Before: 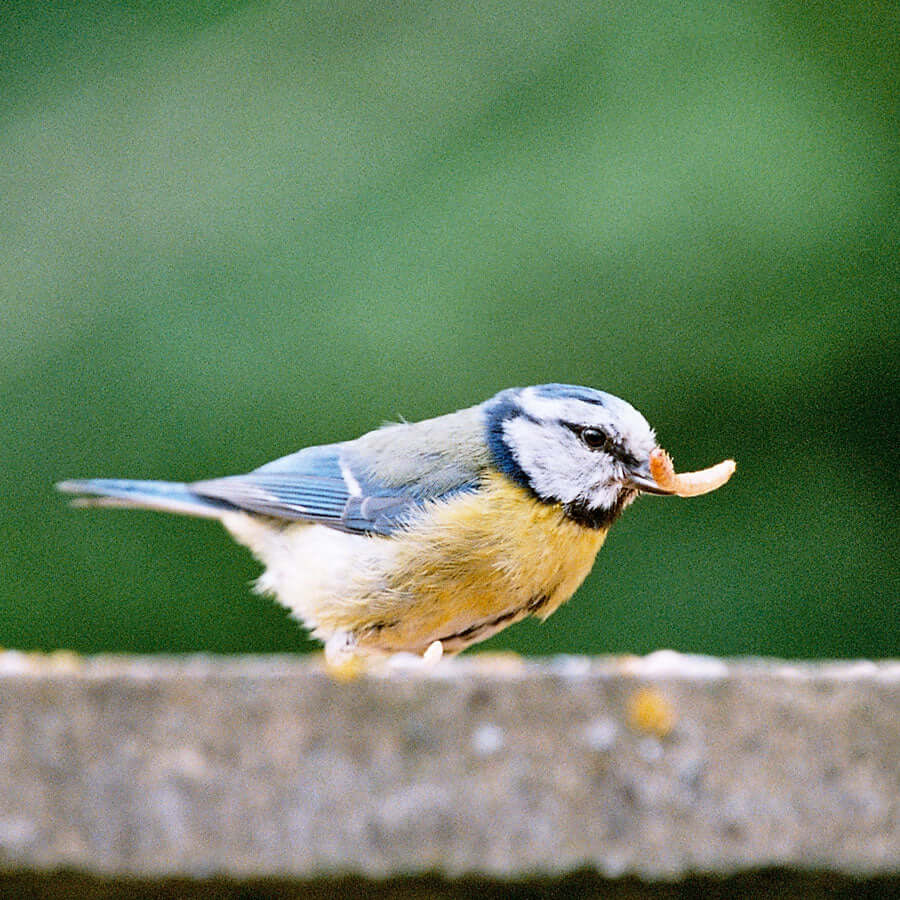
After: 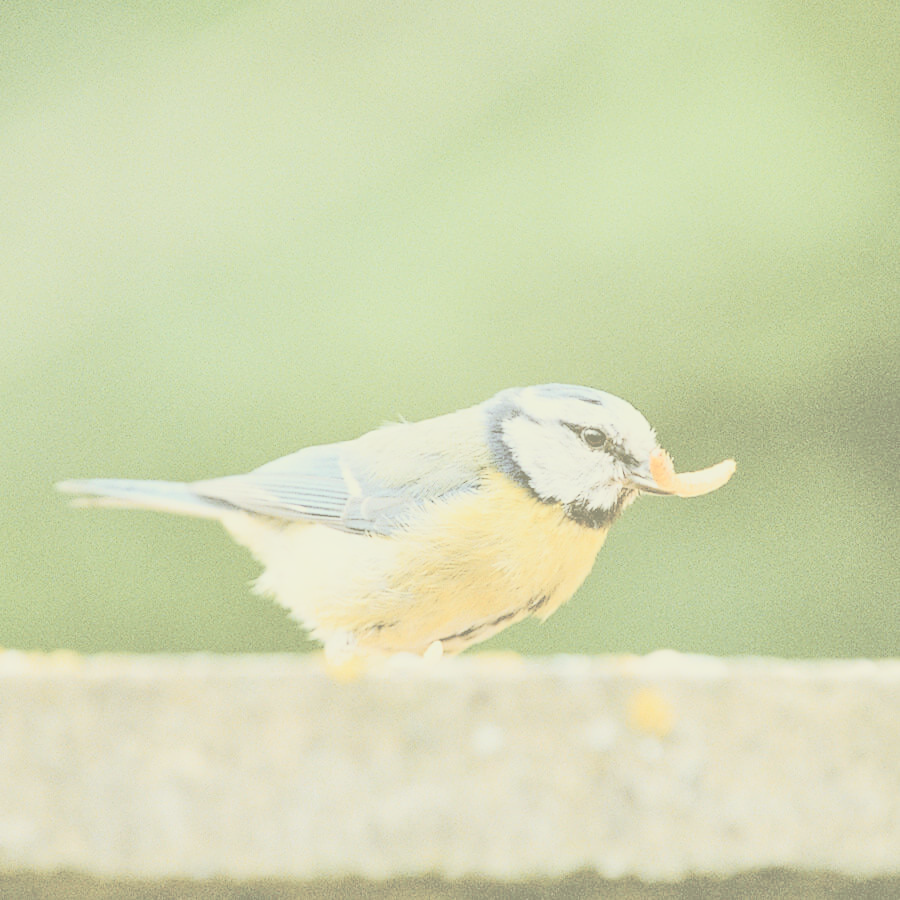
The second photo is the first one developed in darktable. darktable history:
tone curve: curves: ch0 [(0, 0) (0.114, 0.083) (0.291, 0.3) (0.447, 0.535) (0.602, 0.712) (0.772, 0.864) (0.999, 0.978)]; ch1 [(0, 0) (0.389, 0.352) (0.458, 0.433) (0.486, 0.474) (0.509, 0.505) (0.535, 0.541) (0.555, 0.557) (0.677, 0.724) (1, 1)]; ch2 [(0, 0) (0.369, 0.388) (0.449, 0.431) (0.501, 0.5) (0.528, 0.552) (0.561, 0.596) (0.697, 0.721) (1, 1)], color space Lab, independent channels, preserve colors none
contrast brightness saturation: contrast -0.322, brightness 0.767, saturation -0.764
color correction: highlights a* -1.38, highlights b* 10.41, shadows a* 0.238, shadows b* 18.56
